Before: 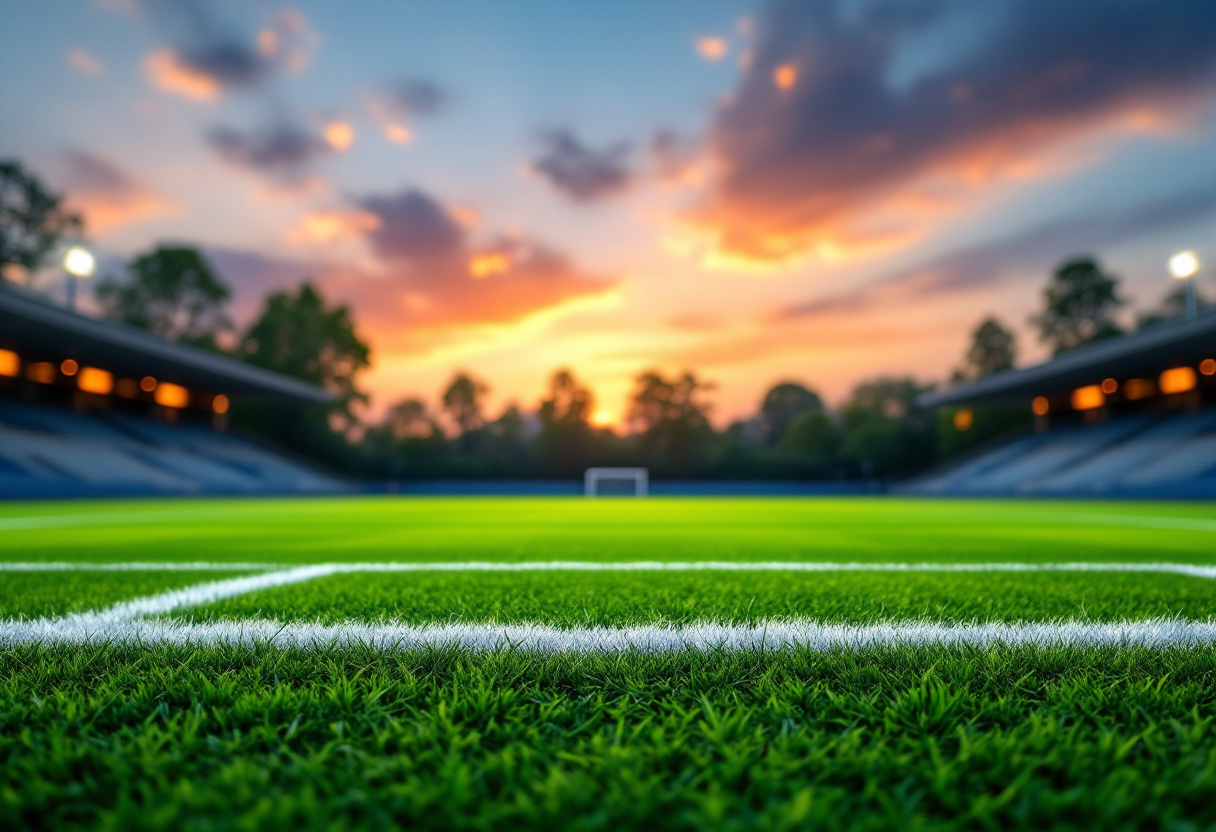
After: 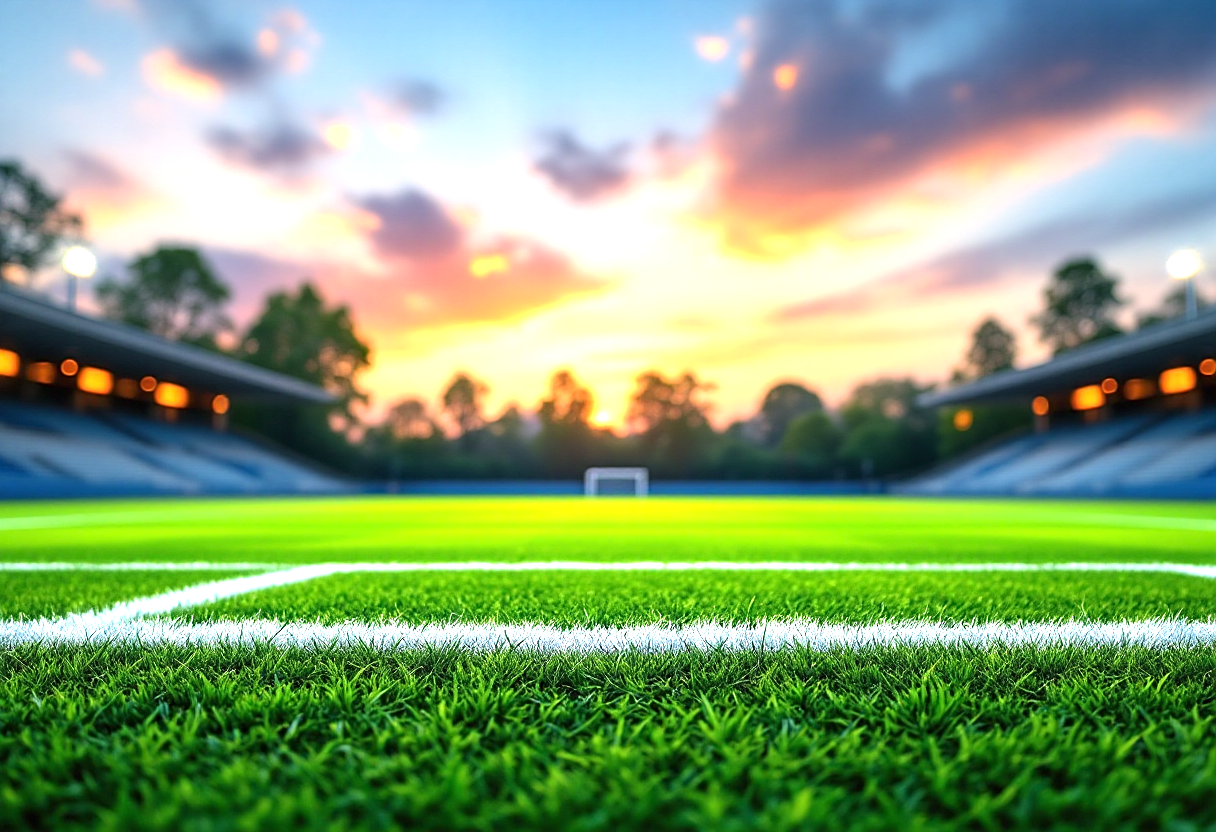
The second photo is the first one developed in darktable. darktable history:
sharpen: on, module defaults
exposure: black level correction 0, exposure 1.107 EV, compensate highlight preservation false
